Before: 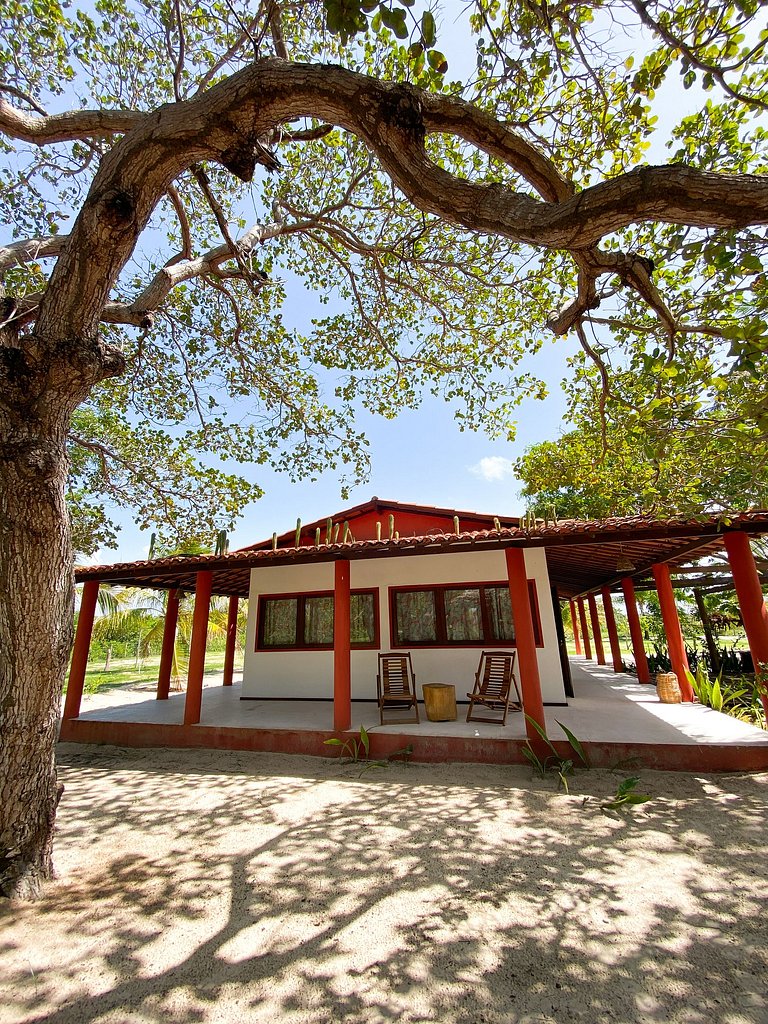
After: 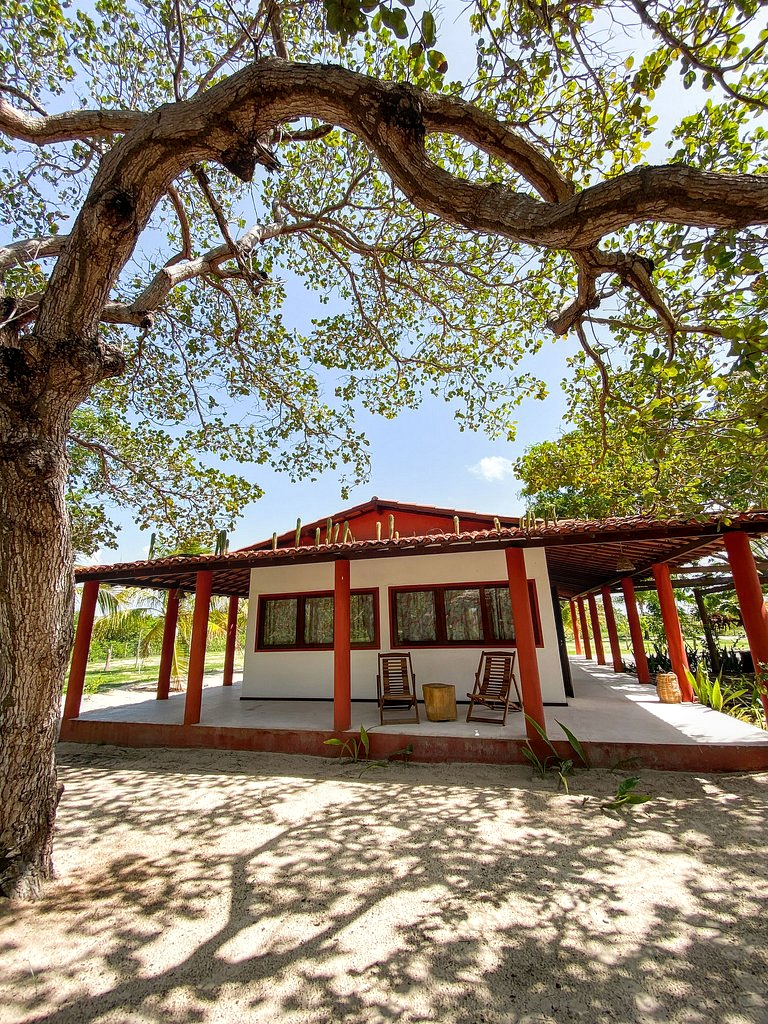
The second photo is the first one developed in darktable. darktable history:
local contrast: on, module defaults
exposure: exposure 0.02 EV, compensate highlight preservation false
